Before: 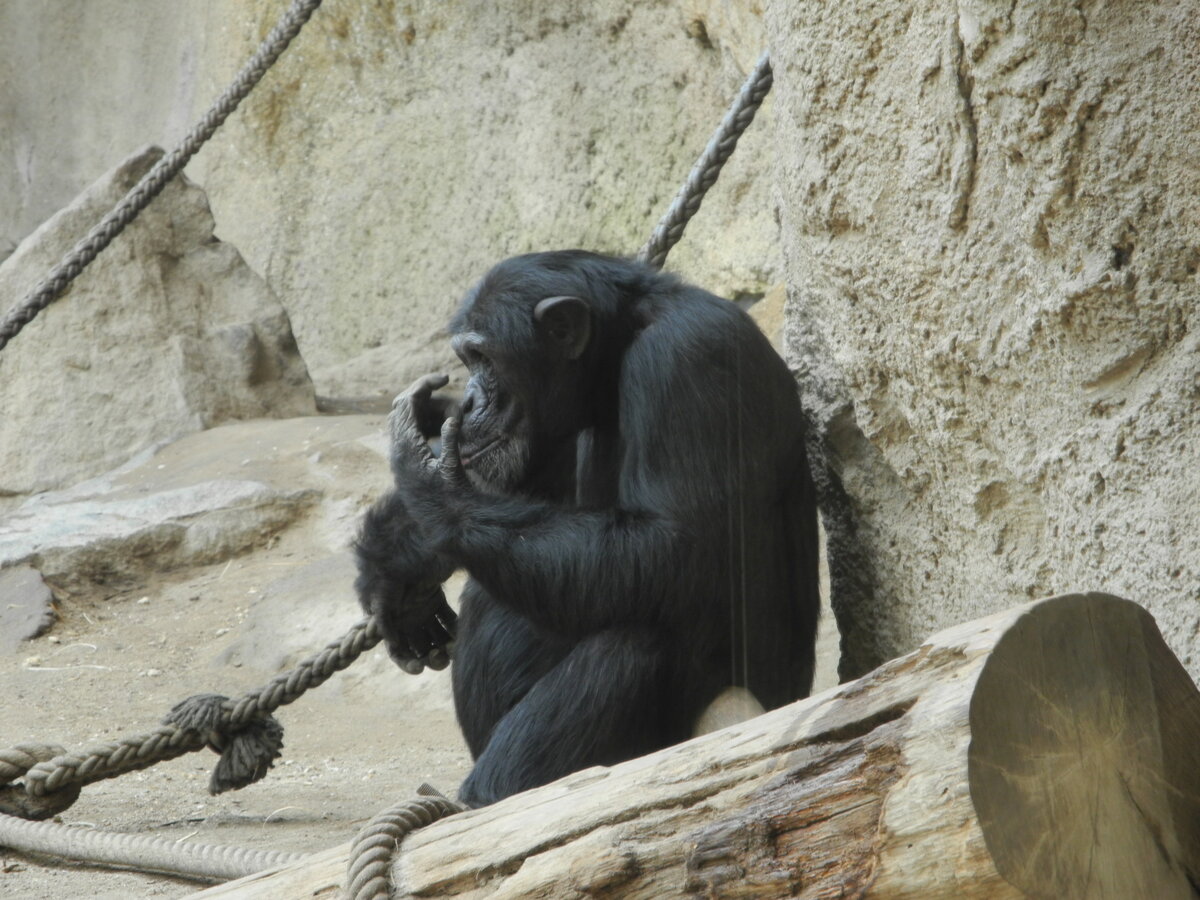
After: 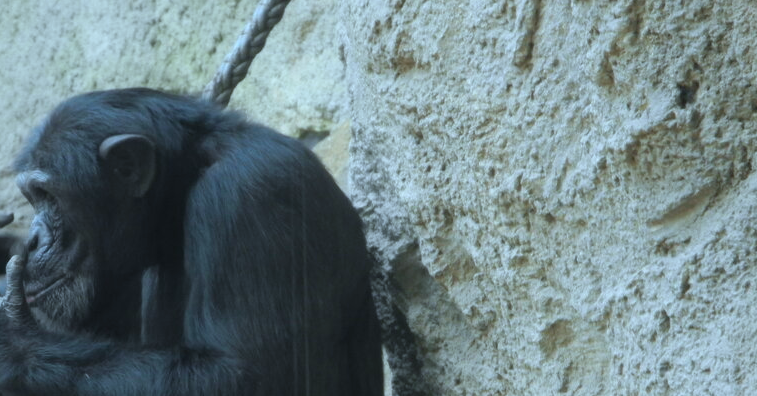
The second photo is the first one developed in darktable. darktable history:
color calibration: x 0.383, y 0.371, temperature 3896.11 K
crop: left 36.271%, top 18.033%, right 0.622%, bottom 37.872%
